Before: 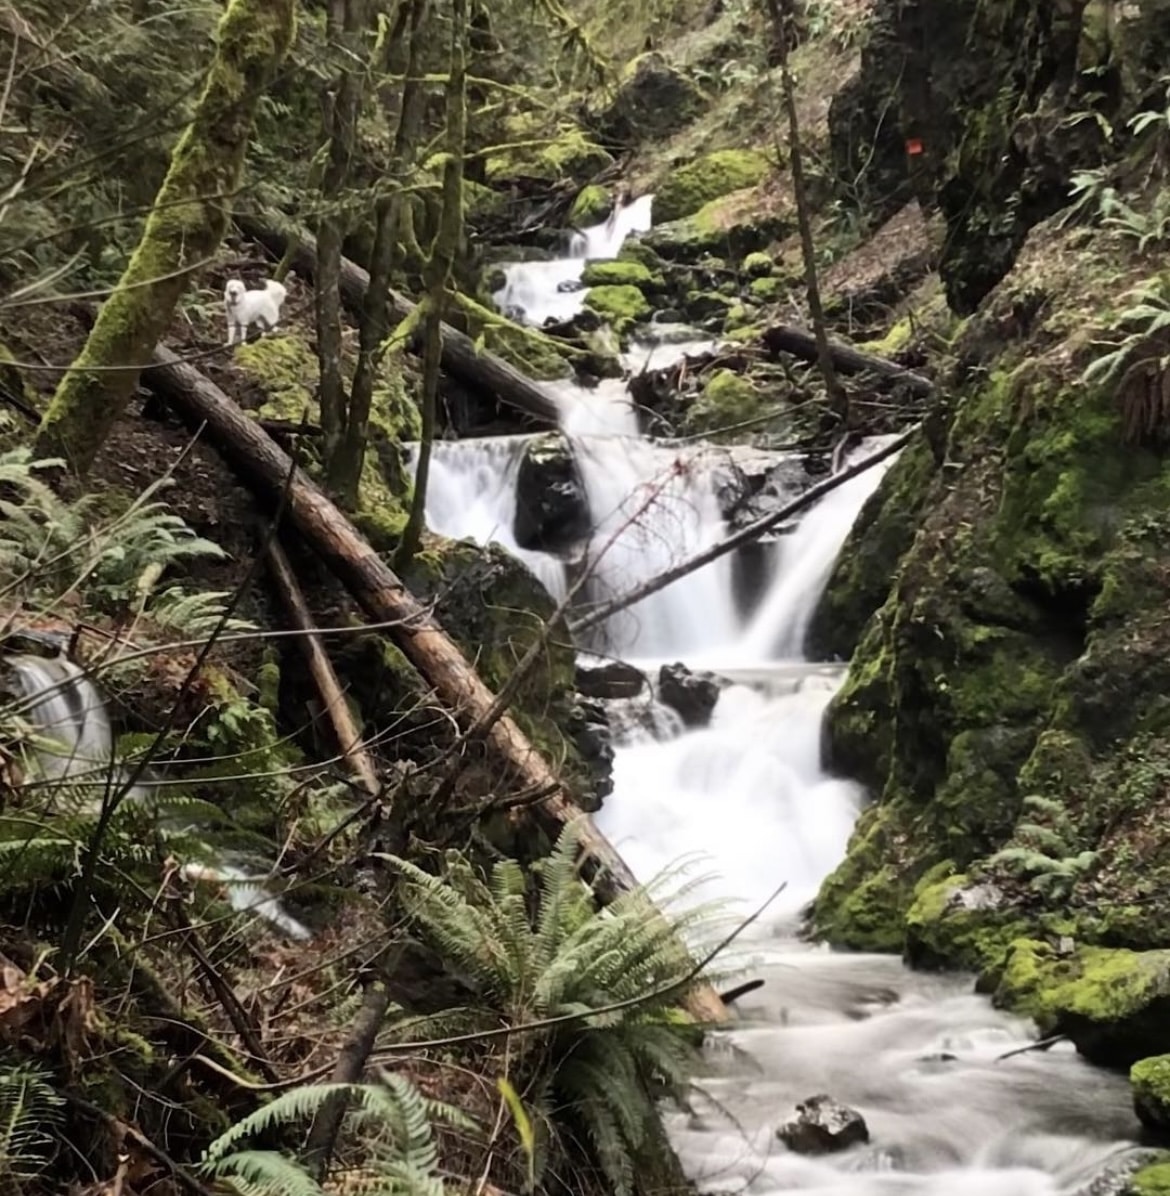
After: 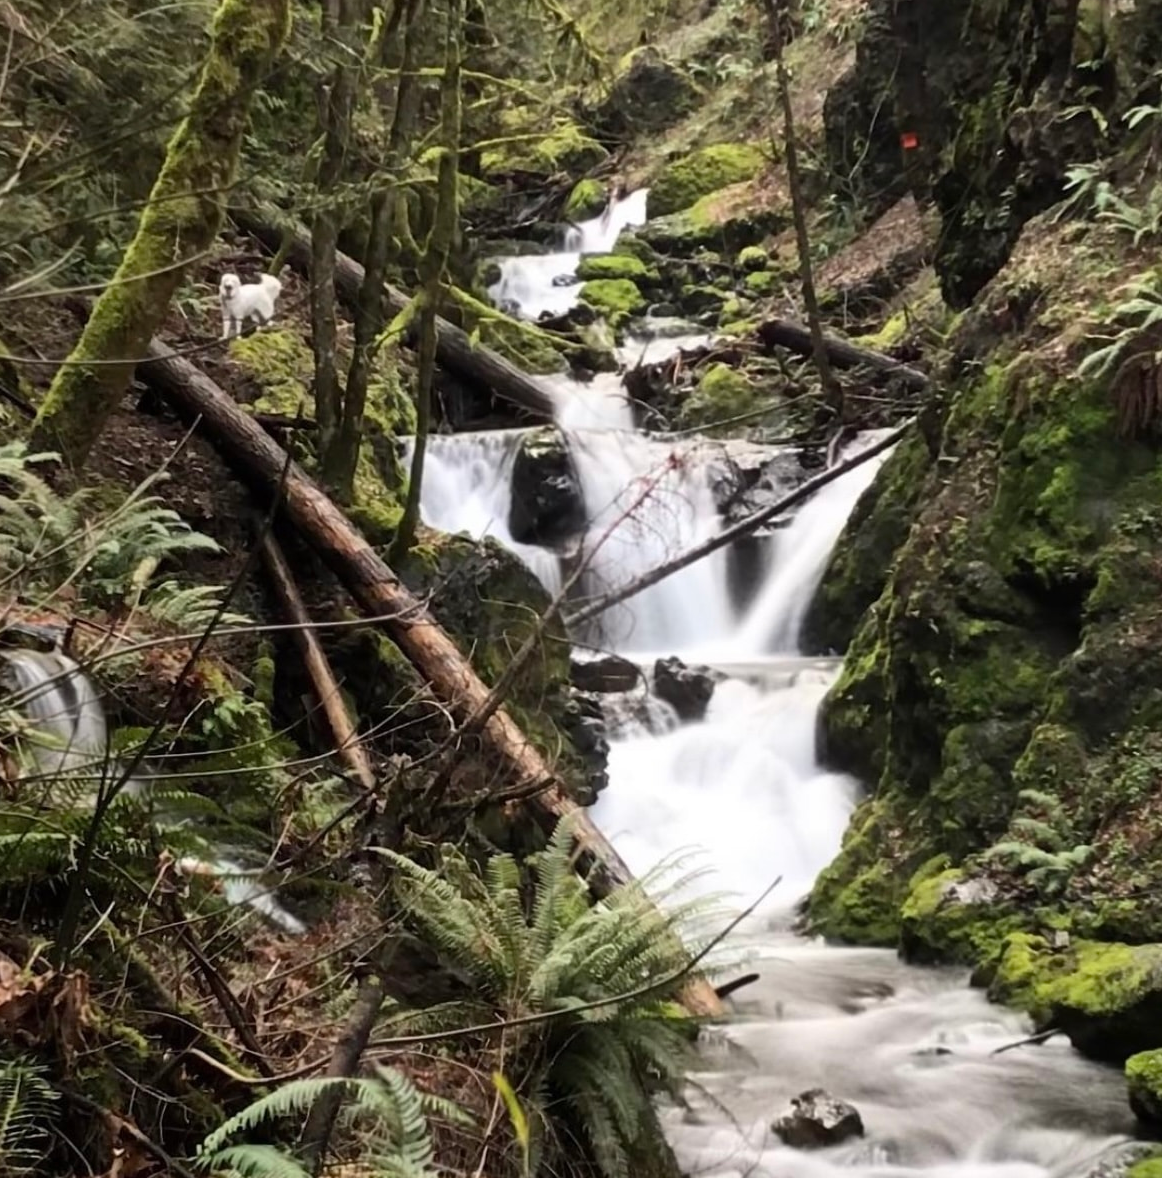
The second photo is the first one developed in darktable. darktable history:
crop: left 0.499%, top 0.554%, right 0.13%, bottom 0.934%
